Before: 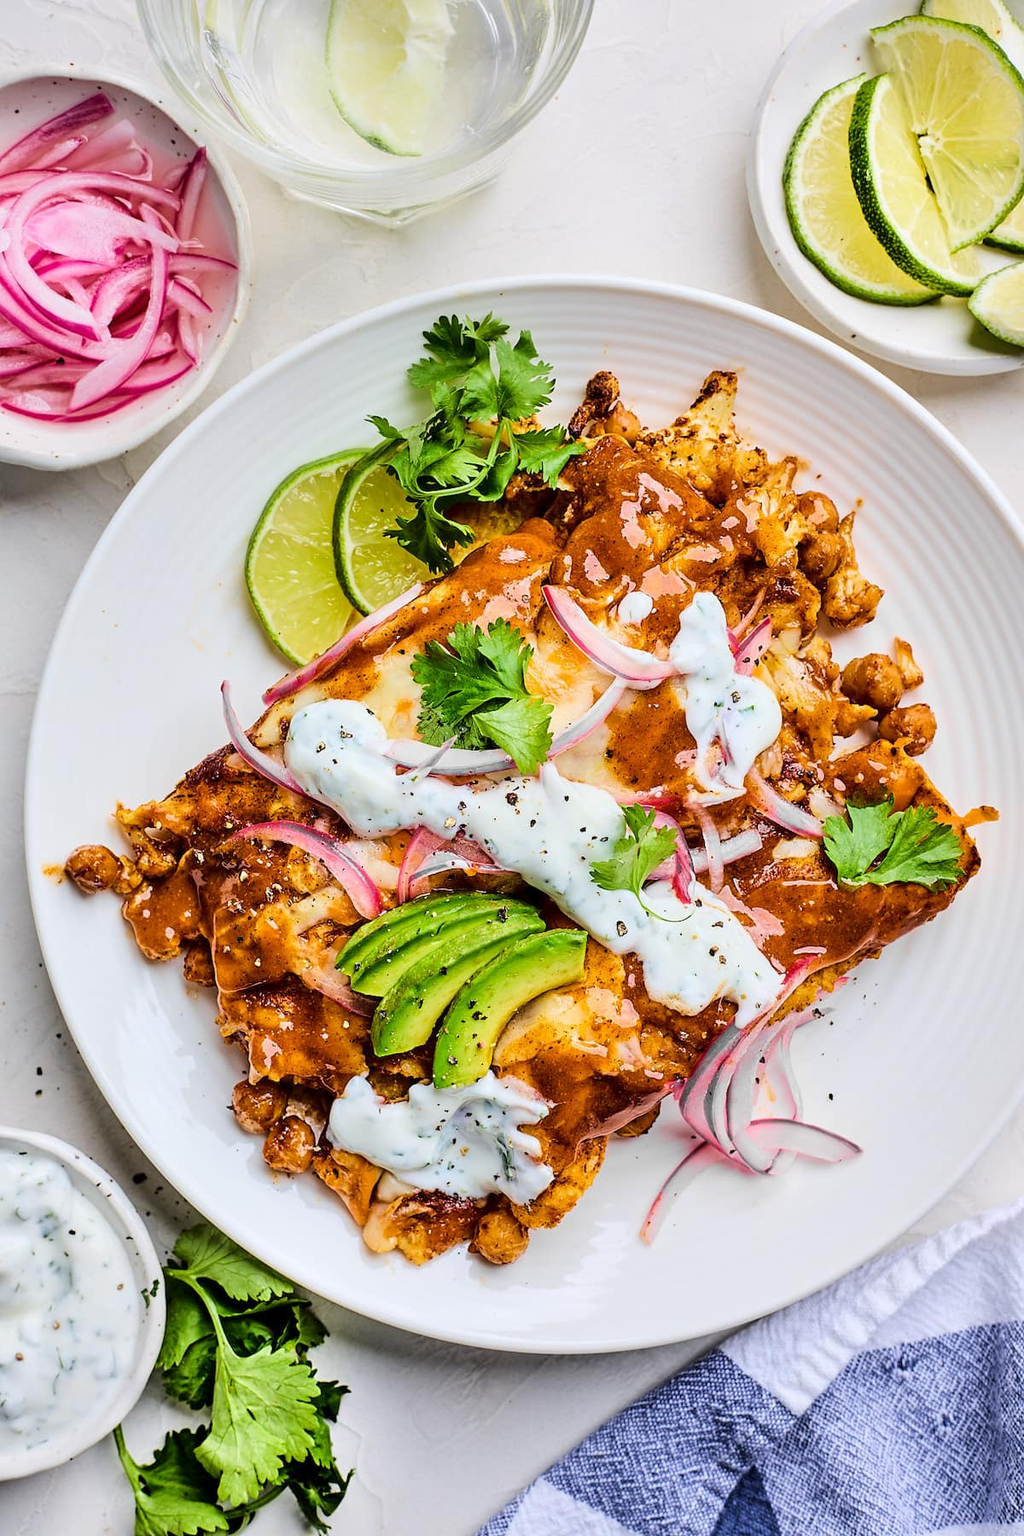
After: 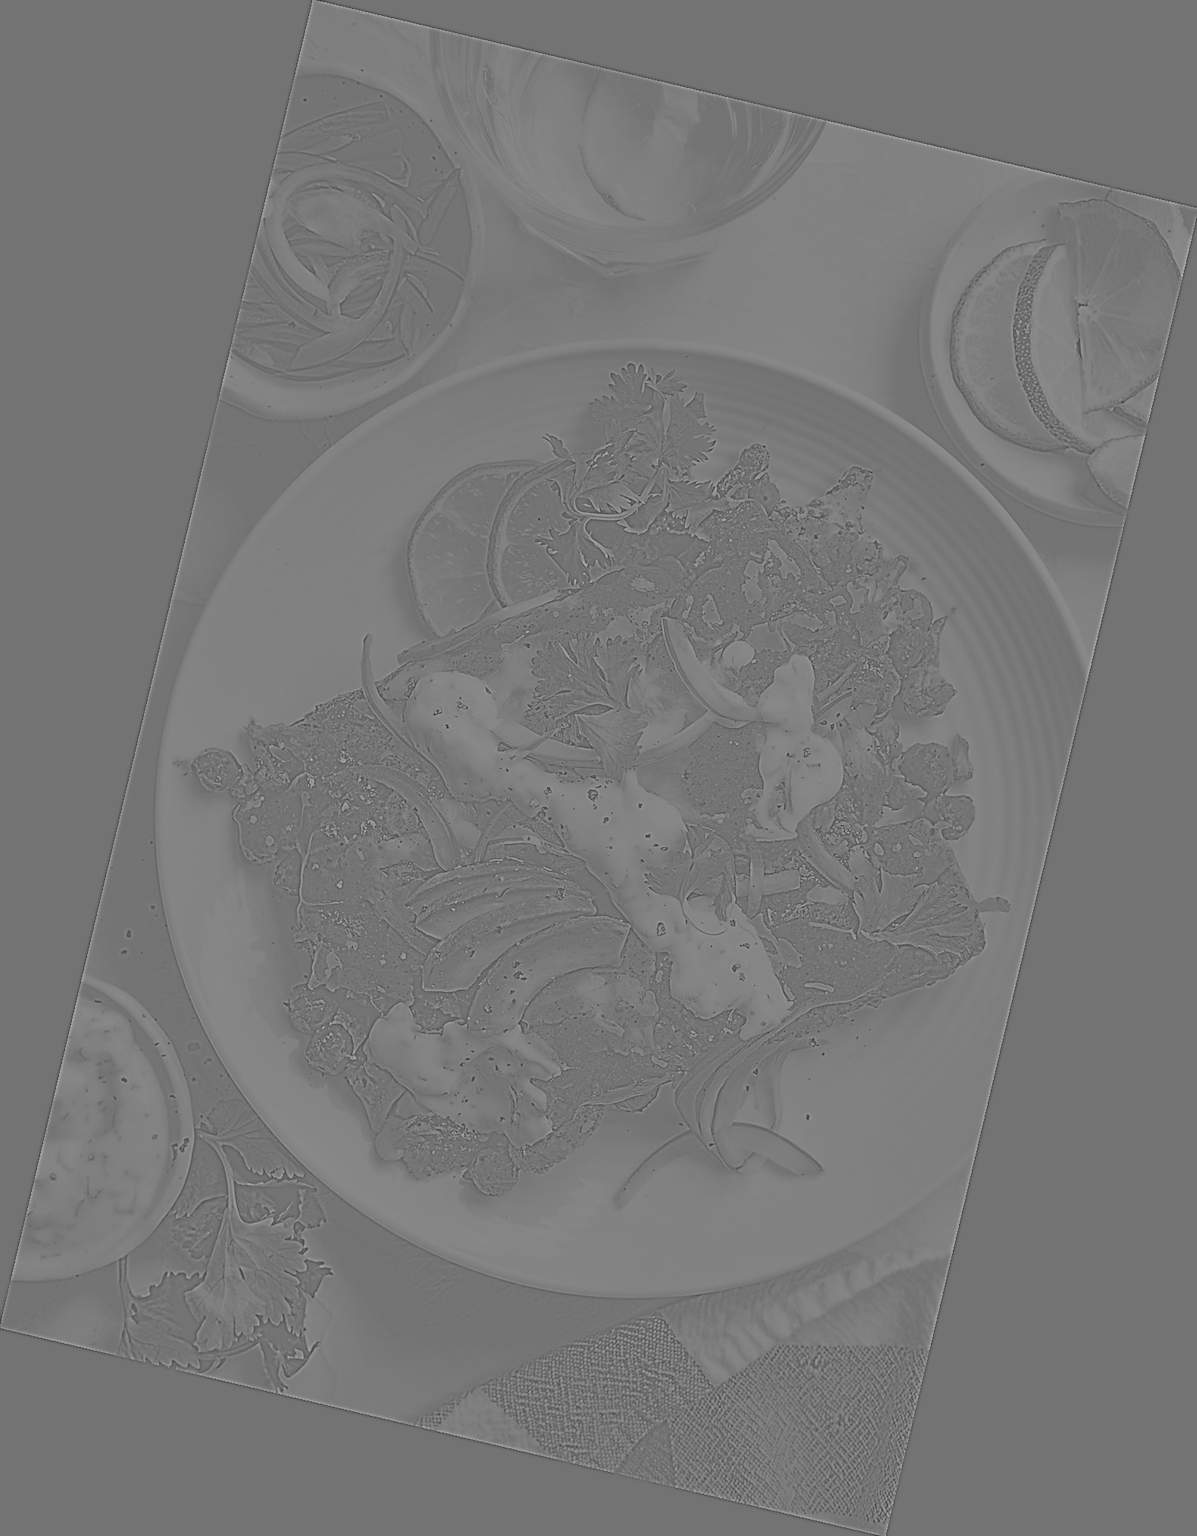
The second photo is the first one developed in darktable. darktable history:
contrast brightness saturation: brightness -0.02, saturation 0.35
highpass: sharpness 5.84%, contrast boost 8.44%
rotate and perspective: rotation 13.27°, automatic cropping off
exposure: exposure 1 EV, compensate highlight preservation false
shadows and highlights: shadows 32.83, highlights -47.7, soften with gaussian
